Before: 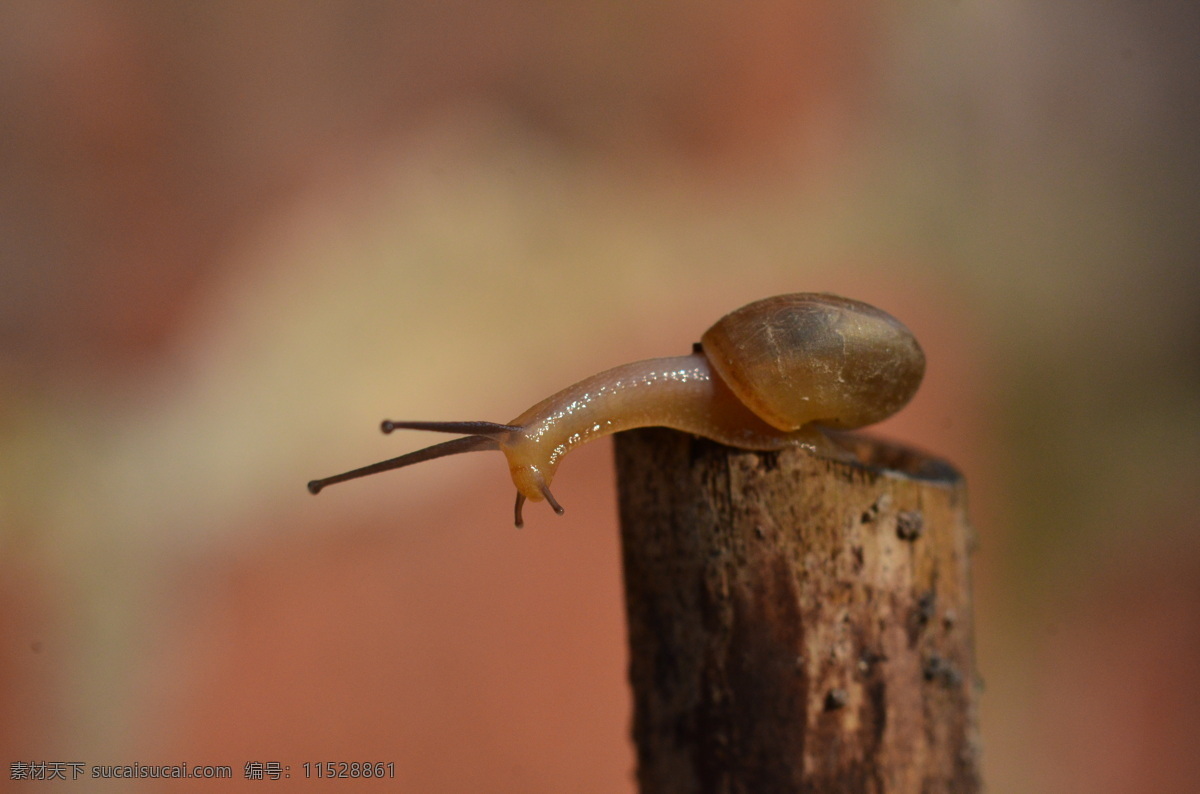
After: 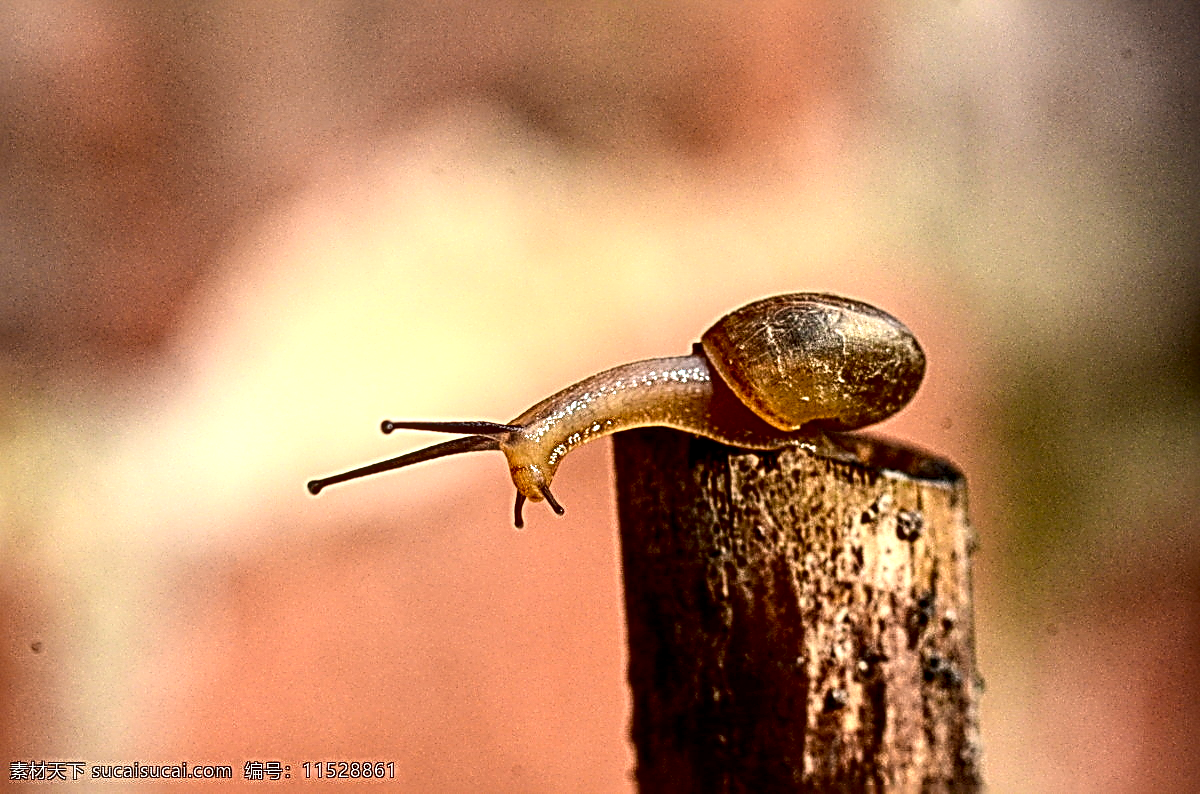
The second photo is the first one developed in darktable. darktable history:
sharpen: radius 3.202, amount 1.744
exposure: black level correction 0.01, exposure 1 EV, compensate highlight preservation false
local contrast: highlights 77%, shadows 56%, detail 174%, midtone range 0.422
contrast brightness saturation: contrast 0.287
